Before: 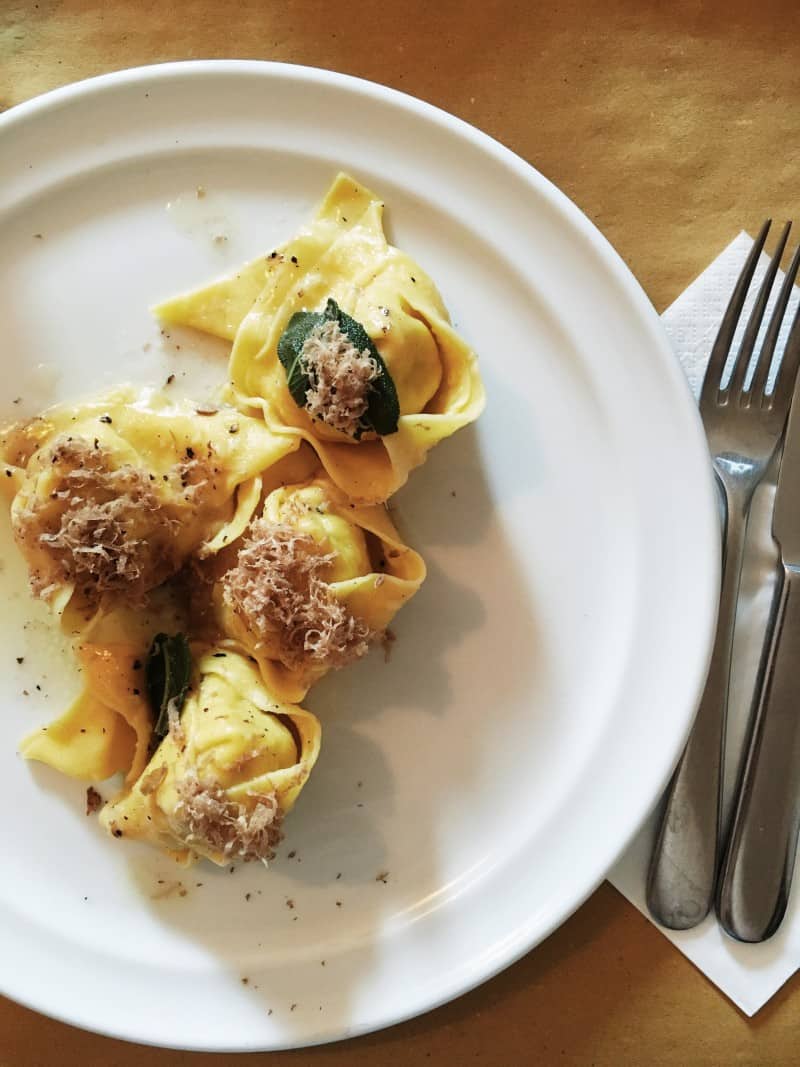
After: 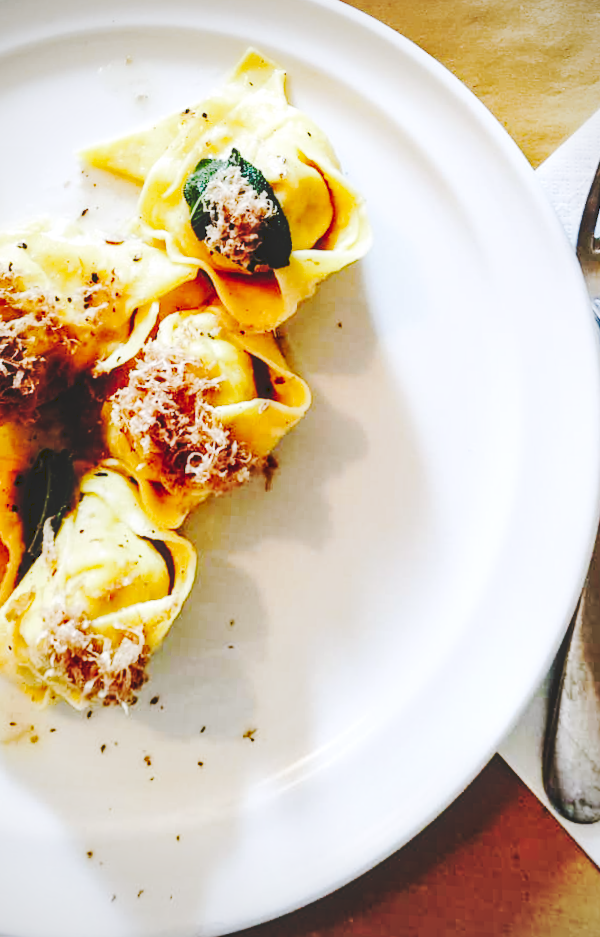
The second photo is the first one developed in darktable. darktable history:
white balance: red 0.967, blue 1.119, emerald 0.756
crop and rotate: angle -1.96°, left 3.097%, top 4.154%, right 1.586%, bottom 0.529%
base curve: curves: ch0 [(0, 0) (0.028, 0.03) (0.121, 0.232) (0.46, 0.748) (0.859, 0.968) (1, 1)], preserve colors none
local contrast: on, module defaults
rotate and perspective: rotation 0.72°, lens shift (vertical) -0.352, lens shift (horizontal) -0.051, crop left 0.152, crop right 0.859, crop top 0.019, crop bottom 0.964
vignetting: fall-off radius 60.92%
tone curve: curves: ch0 [(0, 0) (0.003, 0.13) (0.011, 0.13) (0.025, 0.134) (0.044, 0.136) (0.069, 0.139) (0.1, 0.144) (0.136, 0.151) (0.177, 0.171) (0.224, 0.2) (0.277, 0.247) (0.335, 0.318) (0.399, 0.412) (0.468, 0.536) (0.543, 0.659) (0.623, 0.746) (0.709, 0.812) (0.801, 0.871) (0.898, 0.915) (1, 1)], preserve colors none
haze removal: compatibility mode true, adaptive false
